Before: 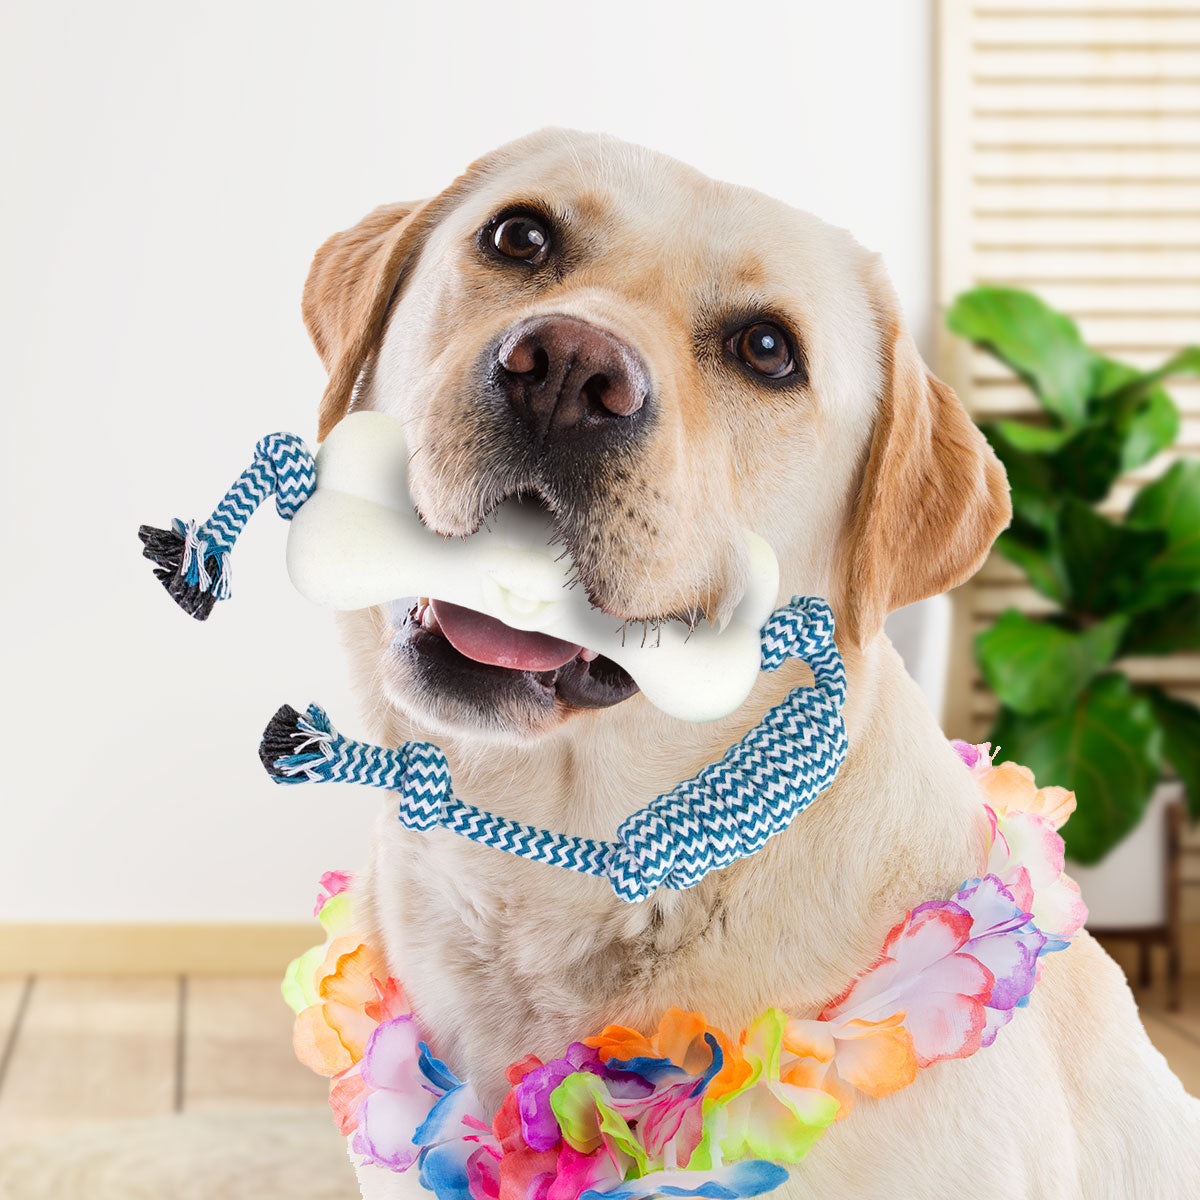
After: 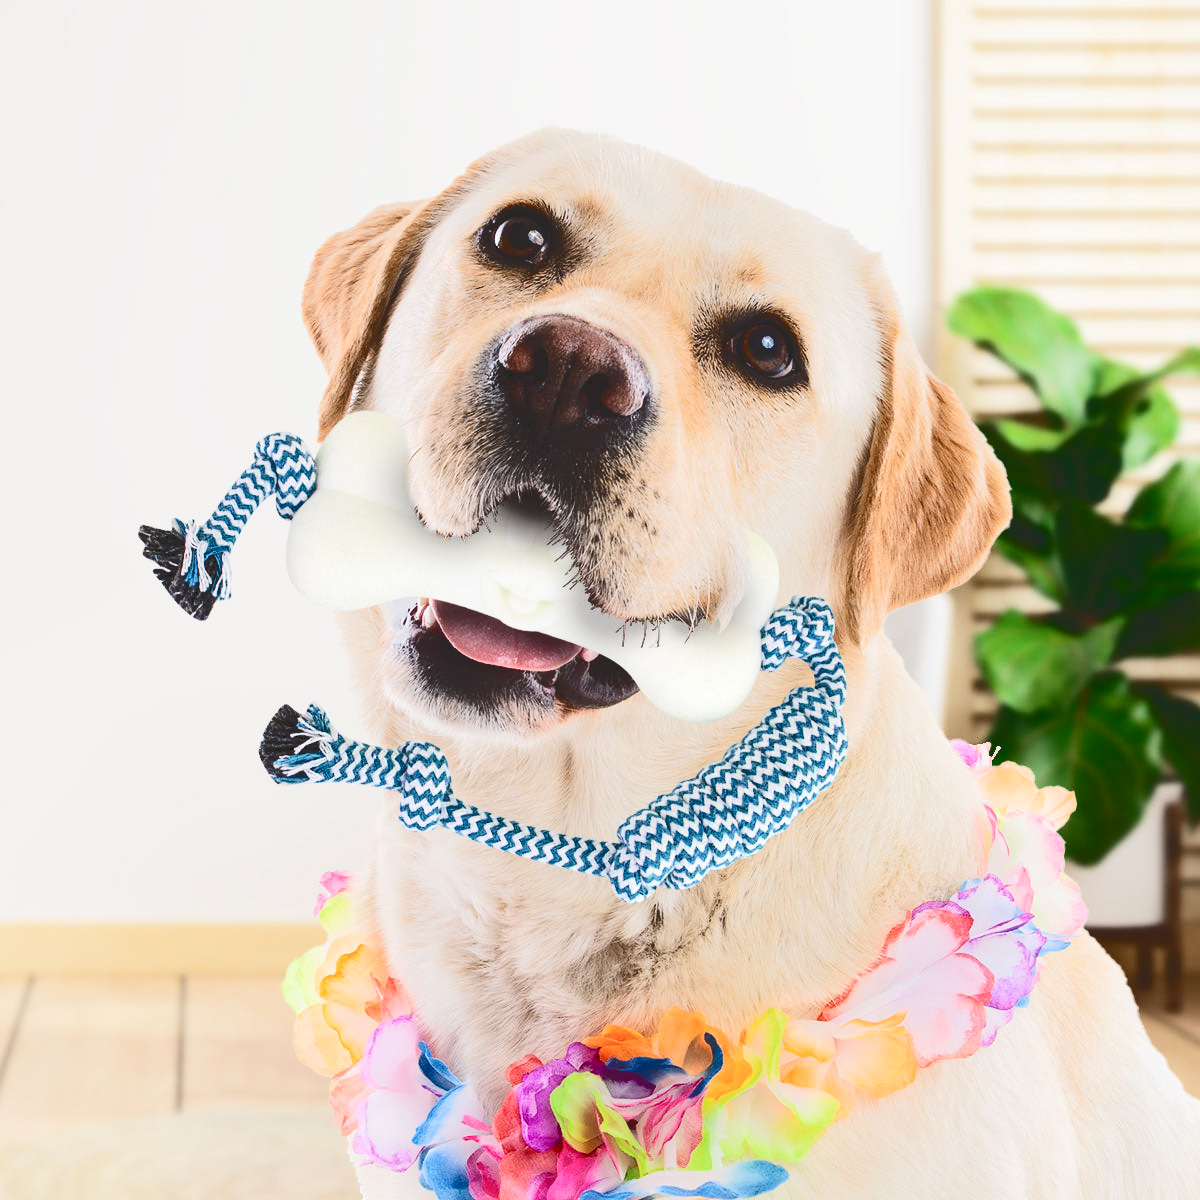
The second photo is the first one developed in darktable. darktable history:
tone curve: curves: ch0 [(0, 0) (0.003, 0.145) (0.011, 0.15) (0.025, 0.15) (0.044, 0.156) (0.069, 0.161) (0.1, 0.169) (0.136, 0.175) (0.177, 0.184) (0.224, 0.196) (0.277, 0.234) (0.335, 0.291) (0.399, 0.391) (0.468, 0.505) (0.543, 0.633) (0.623, 0.742) (0.709, 0.826) (0.801, 0.882) (0.898, 0.93) (1, 1)], color space Lab, independent channels, preserve colors none
